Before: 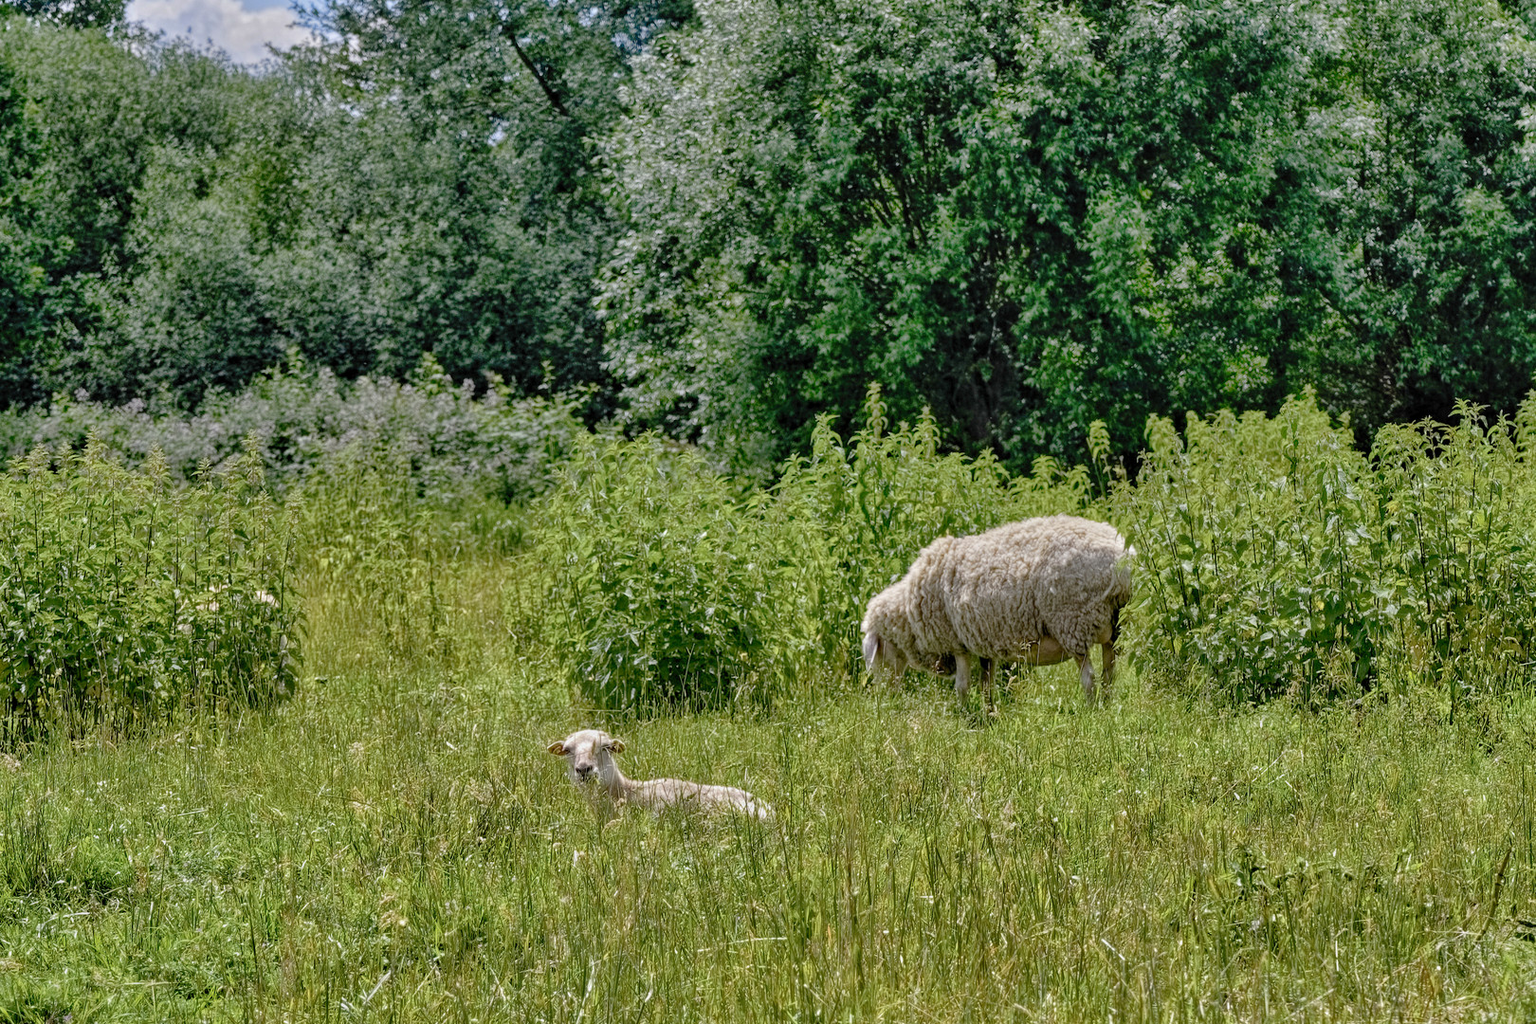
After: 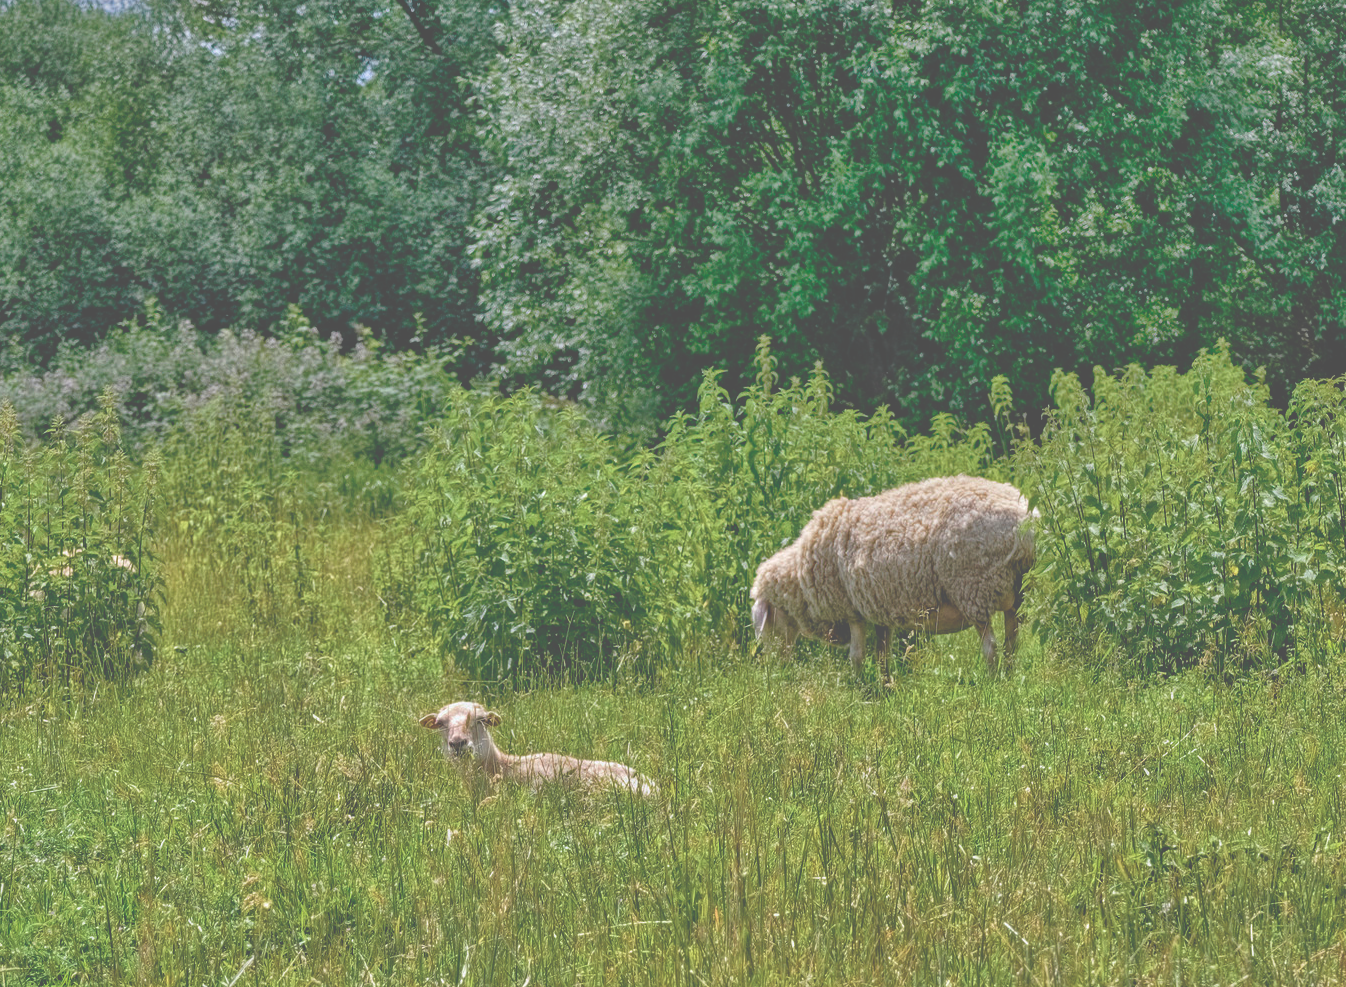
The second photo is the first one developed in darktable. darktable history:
base curve: curves: ch0 [(0, 0) (0.303, 0.277) (1, 1)], preserve colors none
exposure: black level correction -0.087, compensate highlight preservation false
levels: levels [0, 0.498, 1]
velvia: on, module defaults
haze removal: compatibility mode true, adaptive false
crop: left 9.784%, top 6.305%, right 7.074%, bottom 2.241%
